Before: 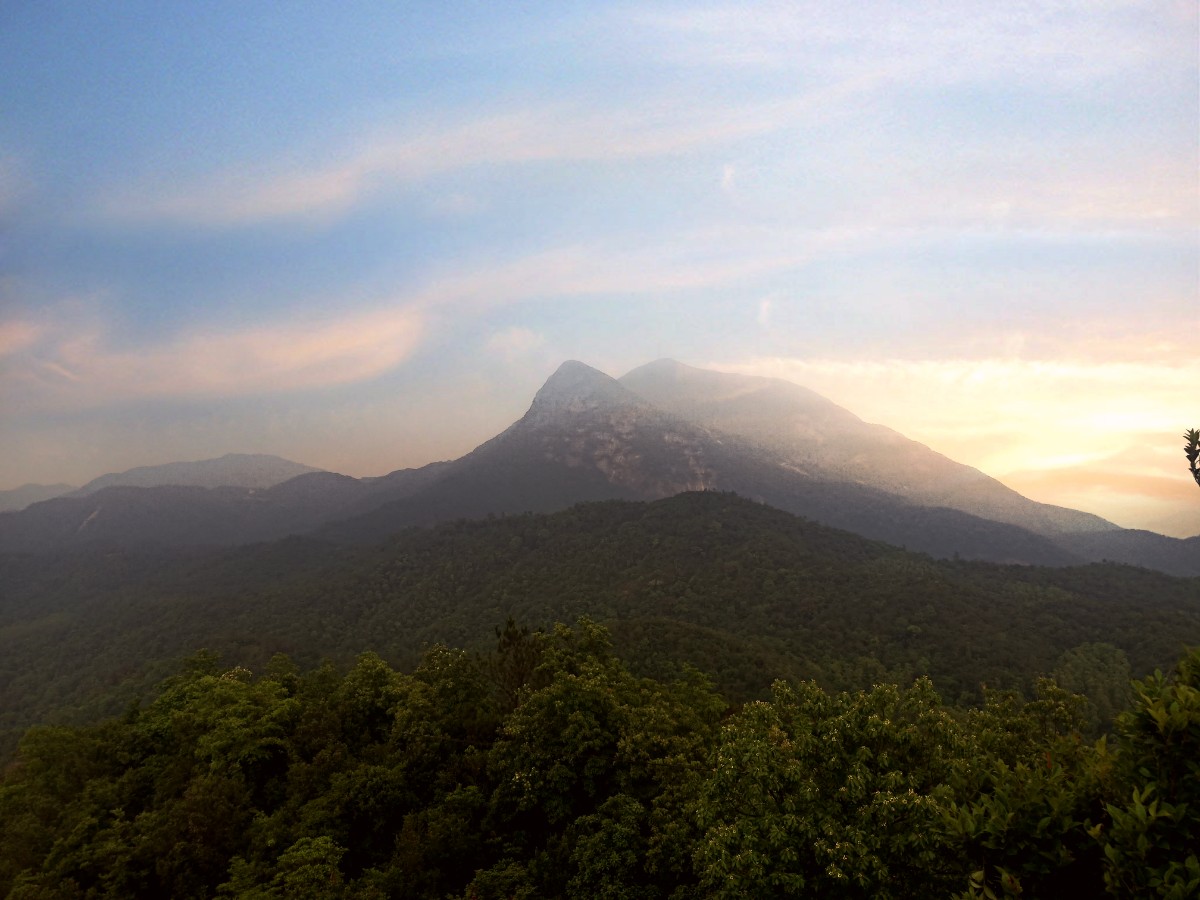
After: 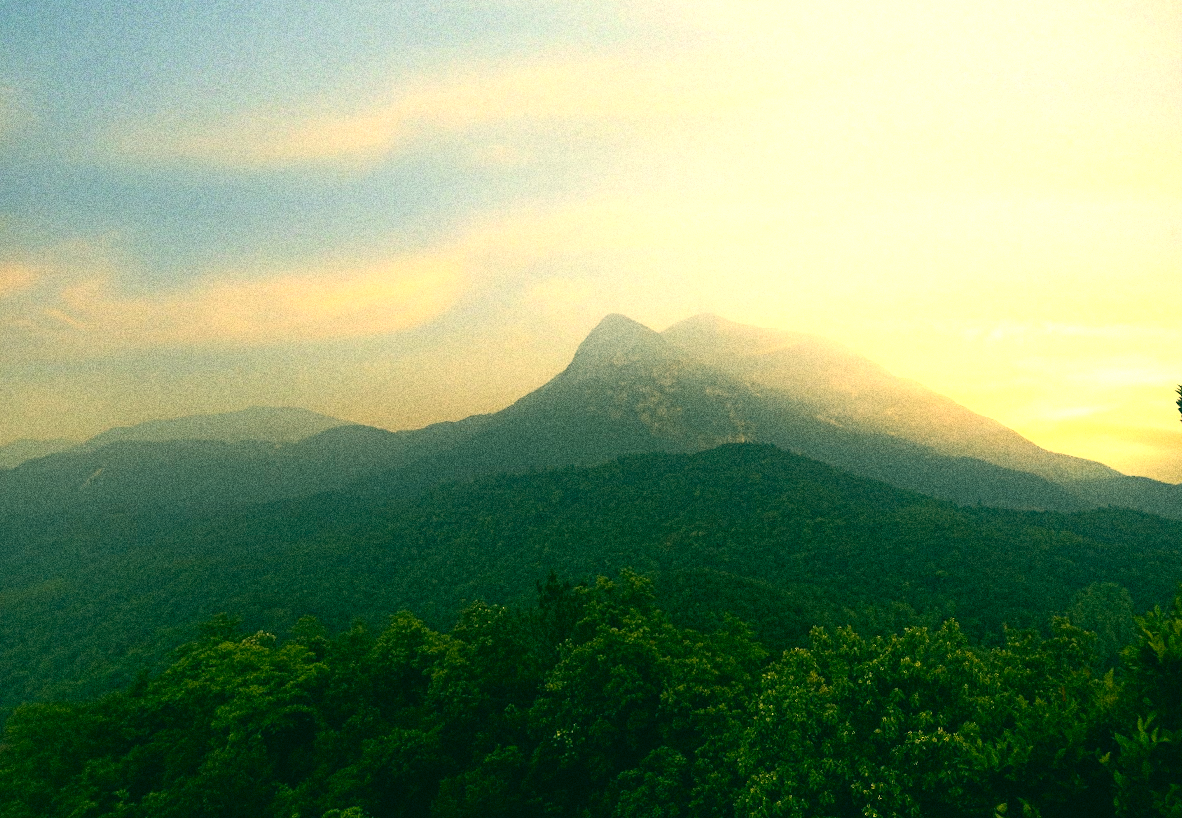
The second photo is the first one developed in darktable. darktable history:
exposure: exposure 0.6 EV, compensate highlight preservation false
color correction: highlights a* 1.83, highlights b* 34.02, shadows a* -36.68, shadows b* -5.48
rotate and perspective: rotation -0.013°, lens shift (vertical) -0.027, lens shift (horizontal) 0.178, crop left 0.016, crop right 0.989, crop top 0.082, crop bottom 0.918
grain: coarseness 14.49 ISO, strength 48.04%, mid-tones bias 35%
